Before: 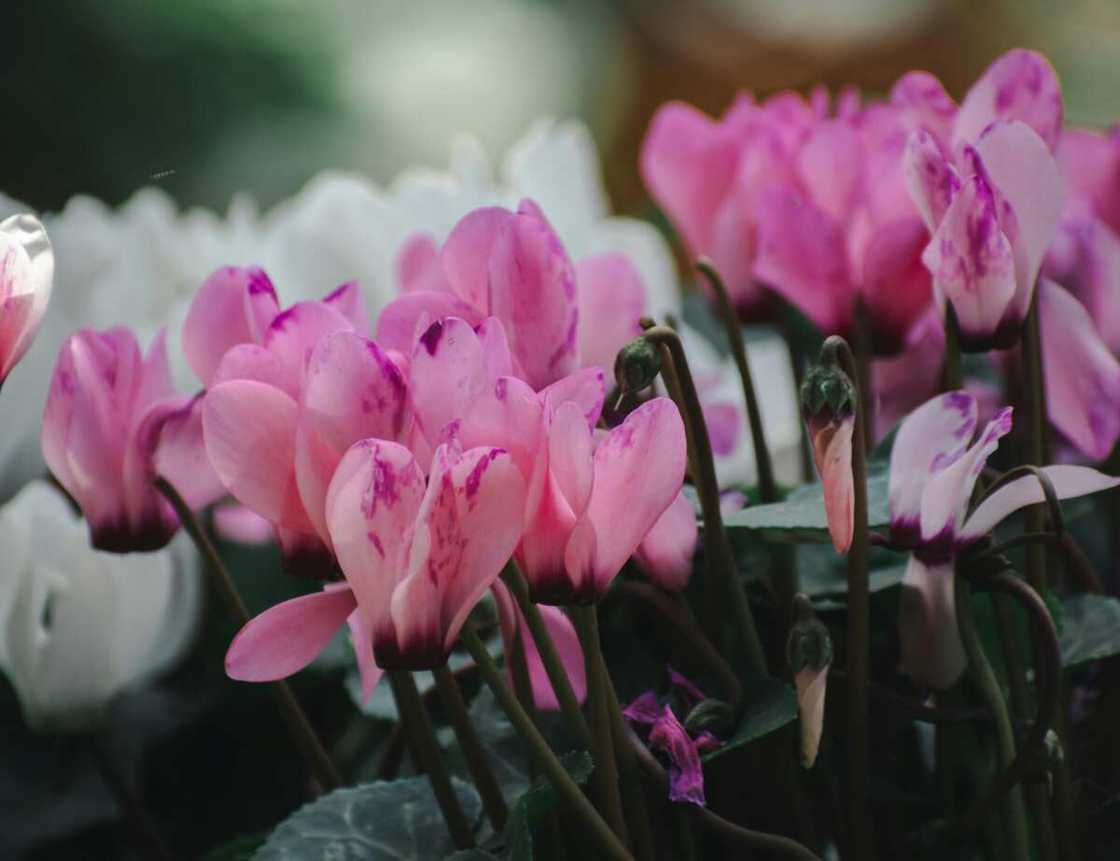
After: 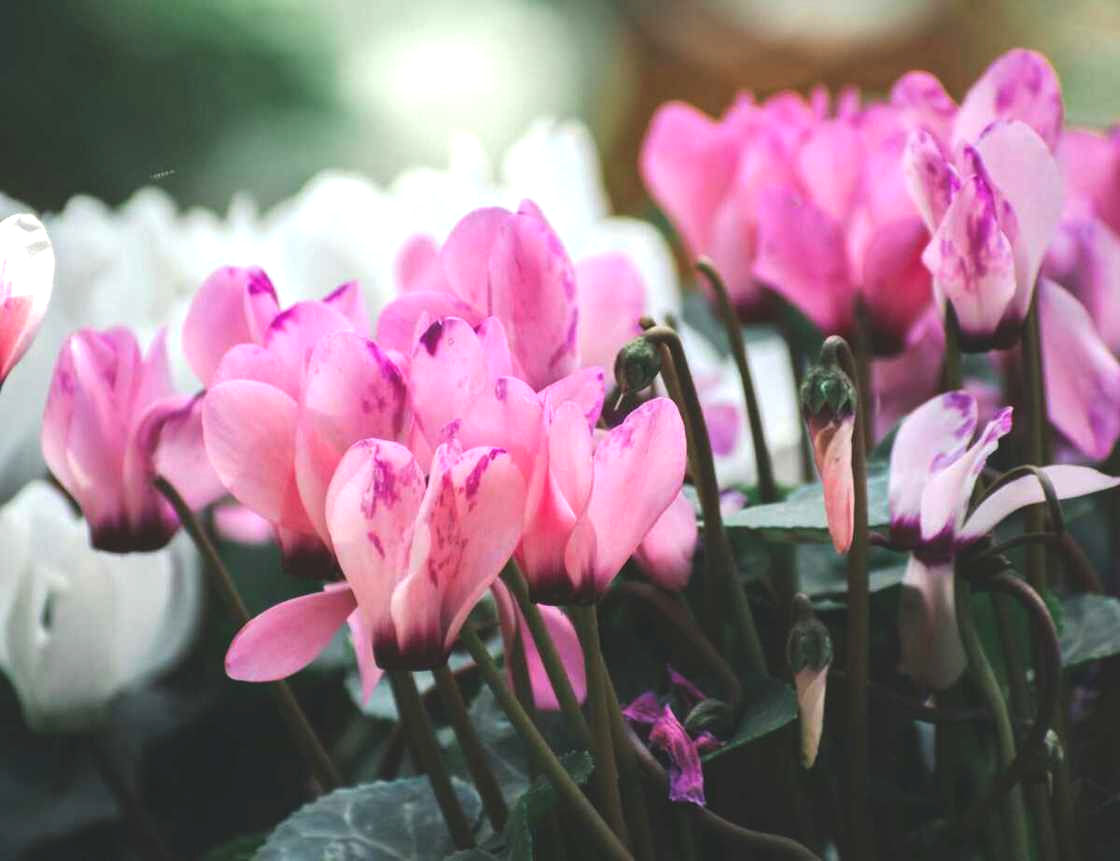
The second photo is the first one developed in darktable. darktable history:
exposure: black level correction -0.005, exposure 1 EV, compensate exposure bias true, compensate highlight preservation false
